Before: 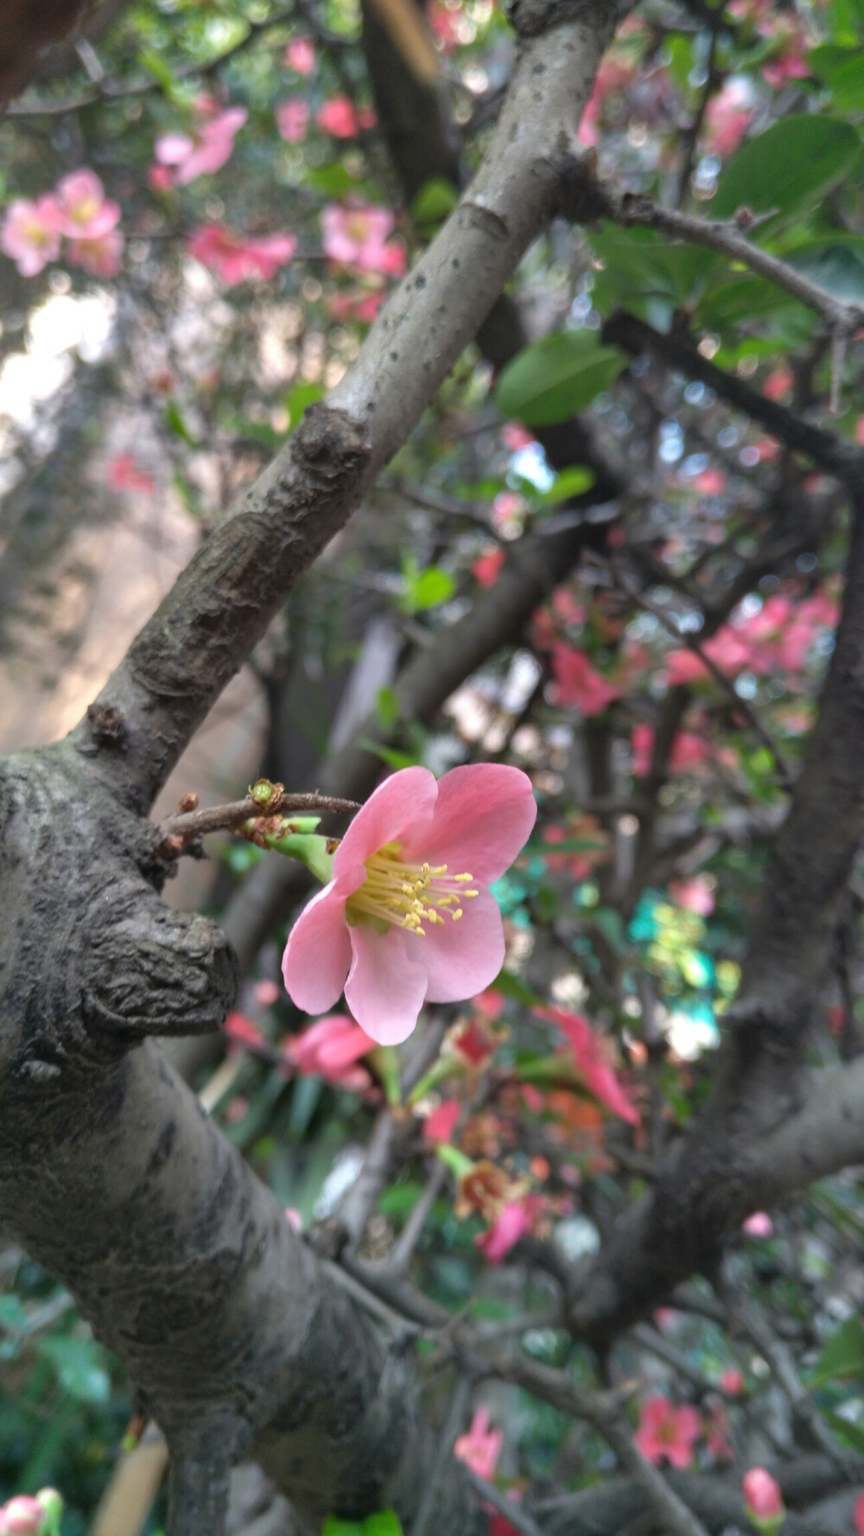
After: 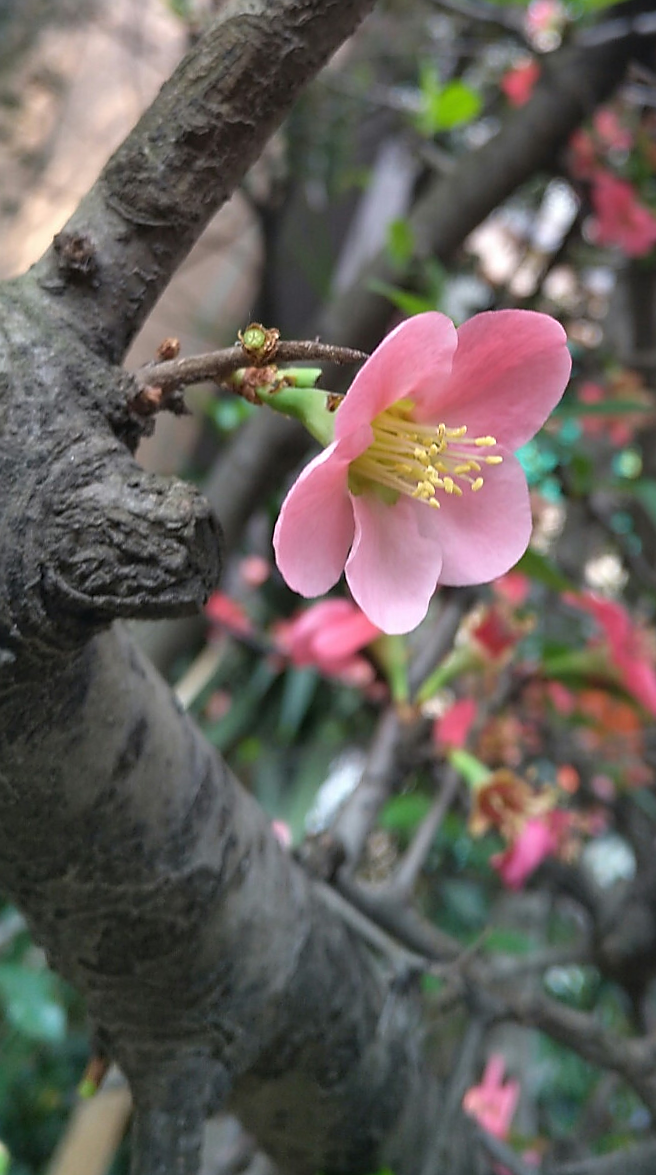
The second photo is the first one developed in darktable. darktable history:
crop and rotate: angle -0.986°, left 3.544%, top 31.858%, right 28.789%
sharpen: radius 1.371, amount 1.262, threshold 0.825
